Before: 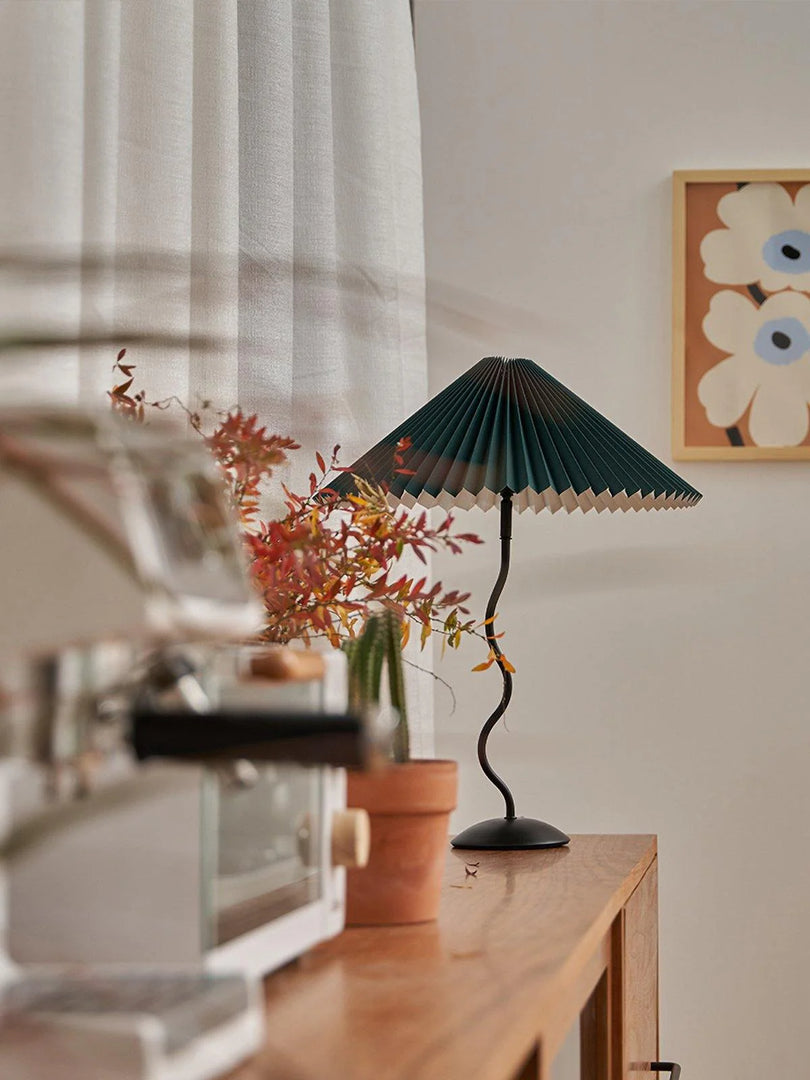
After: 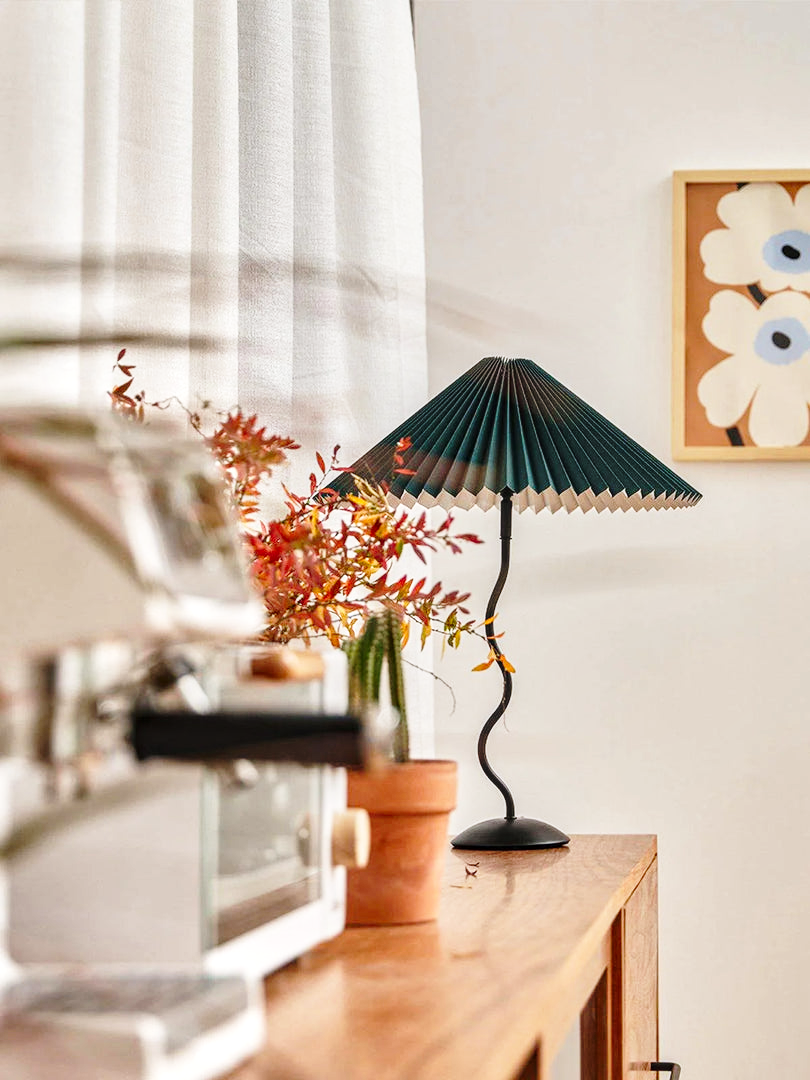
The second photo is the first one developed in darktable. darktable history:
local contrast: detail 130%
exposure: exposure 0.191 EV, compensate highlight preservation false
base curve: curves: ch0 [(0, 0) (0.028, 0.03) (0.121, 0.232) (0.46, 0.748) (0.859, 0.968) (1, 1)], preserve colors none
